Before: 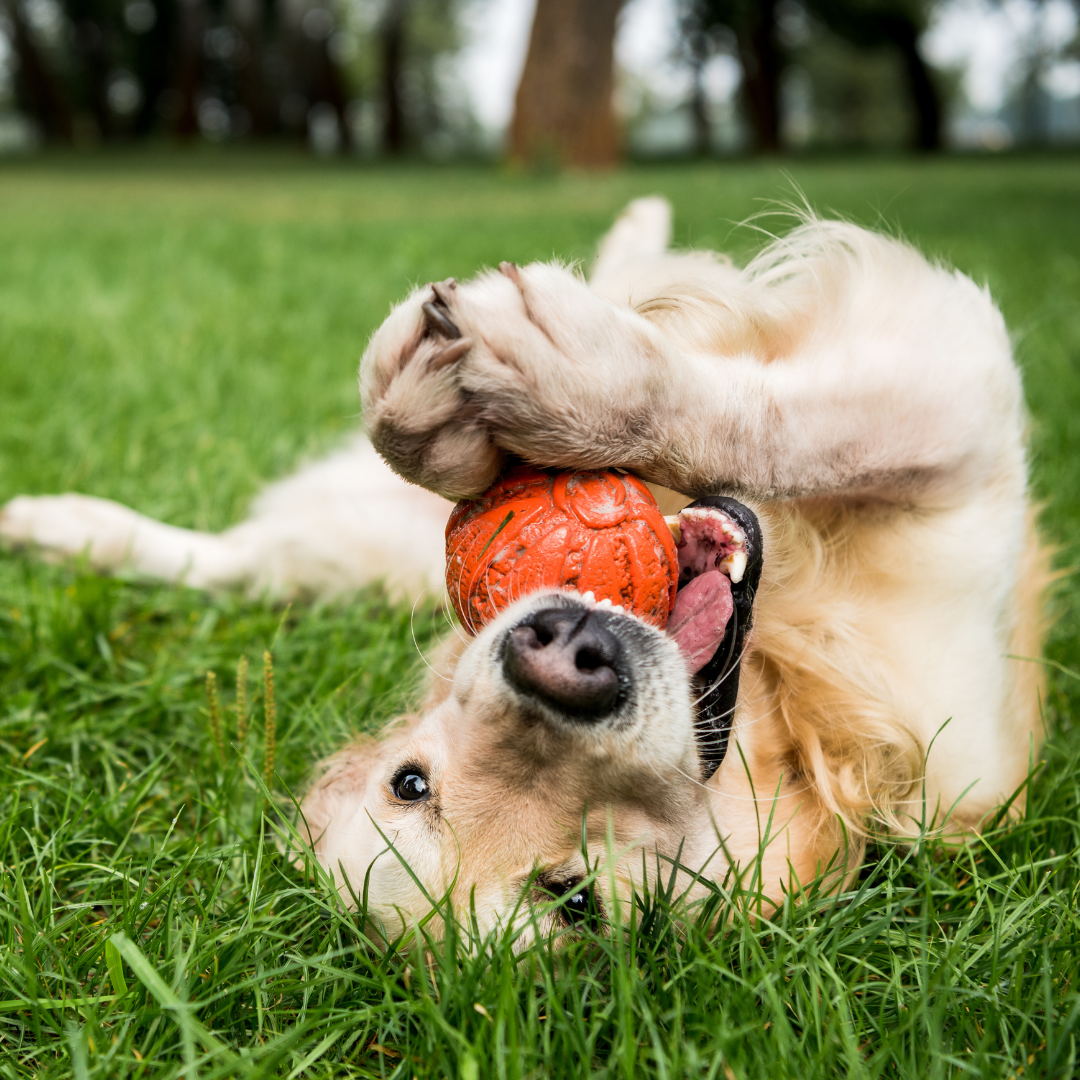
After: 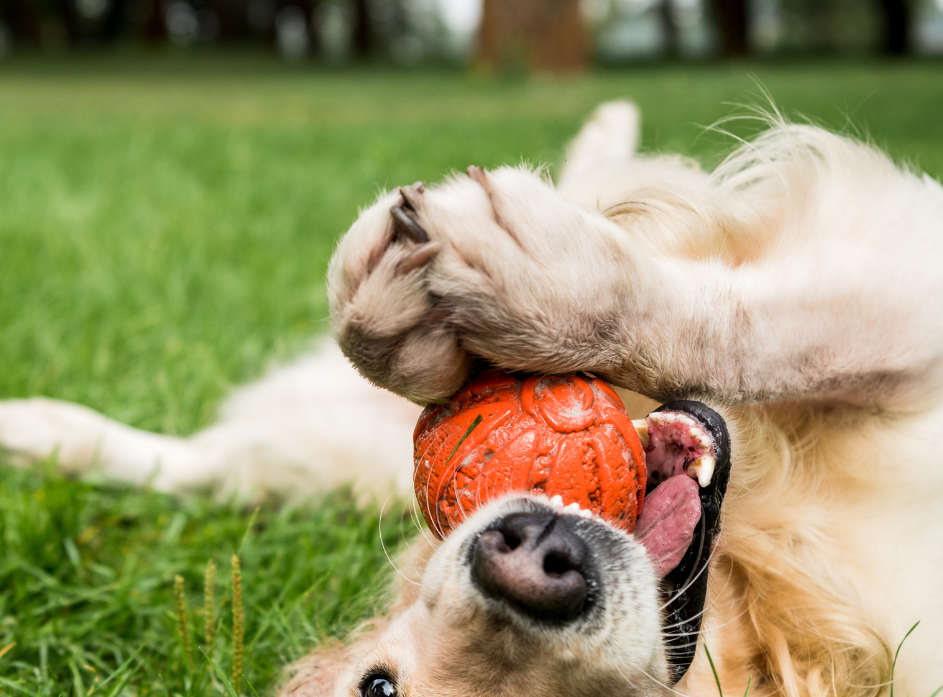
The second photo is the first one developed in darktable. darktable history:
tone equalizer: on, module defaults
crop: left 3.015%, top 8.969%, right 9.647%, bottom 26.457%
